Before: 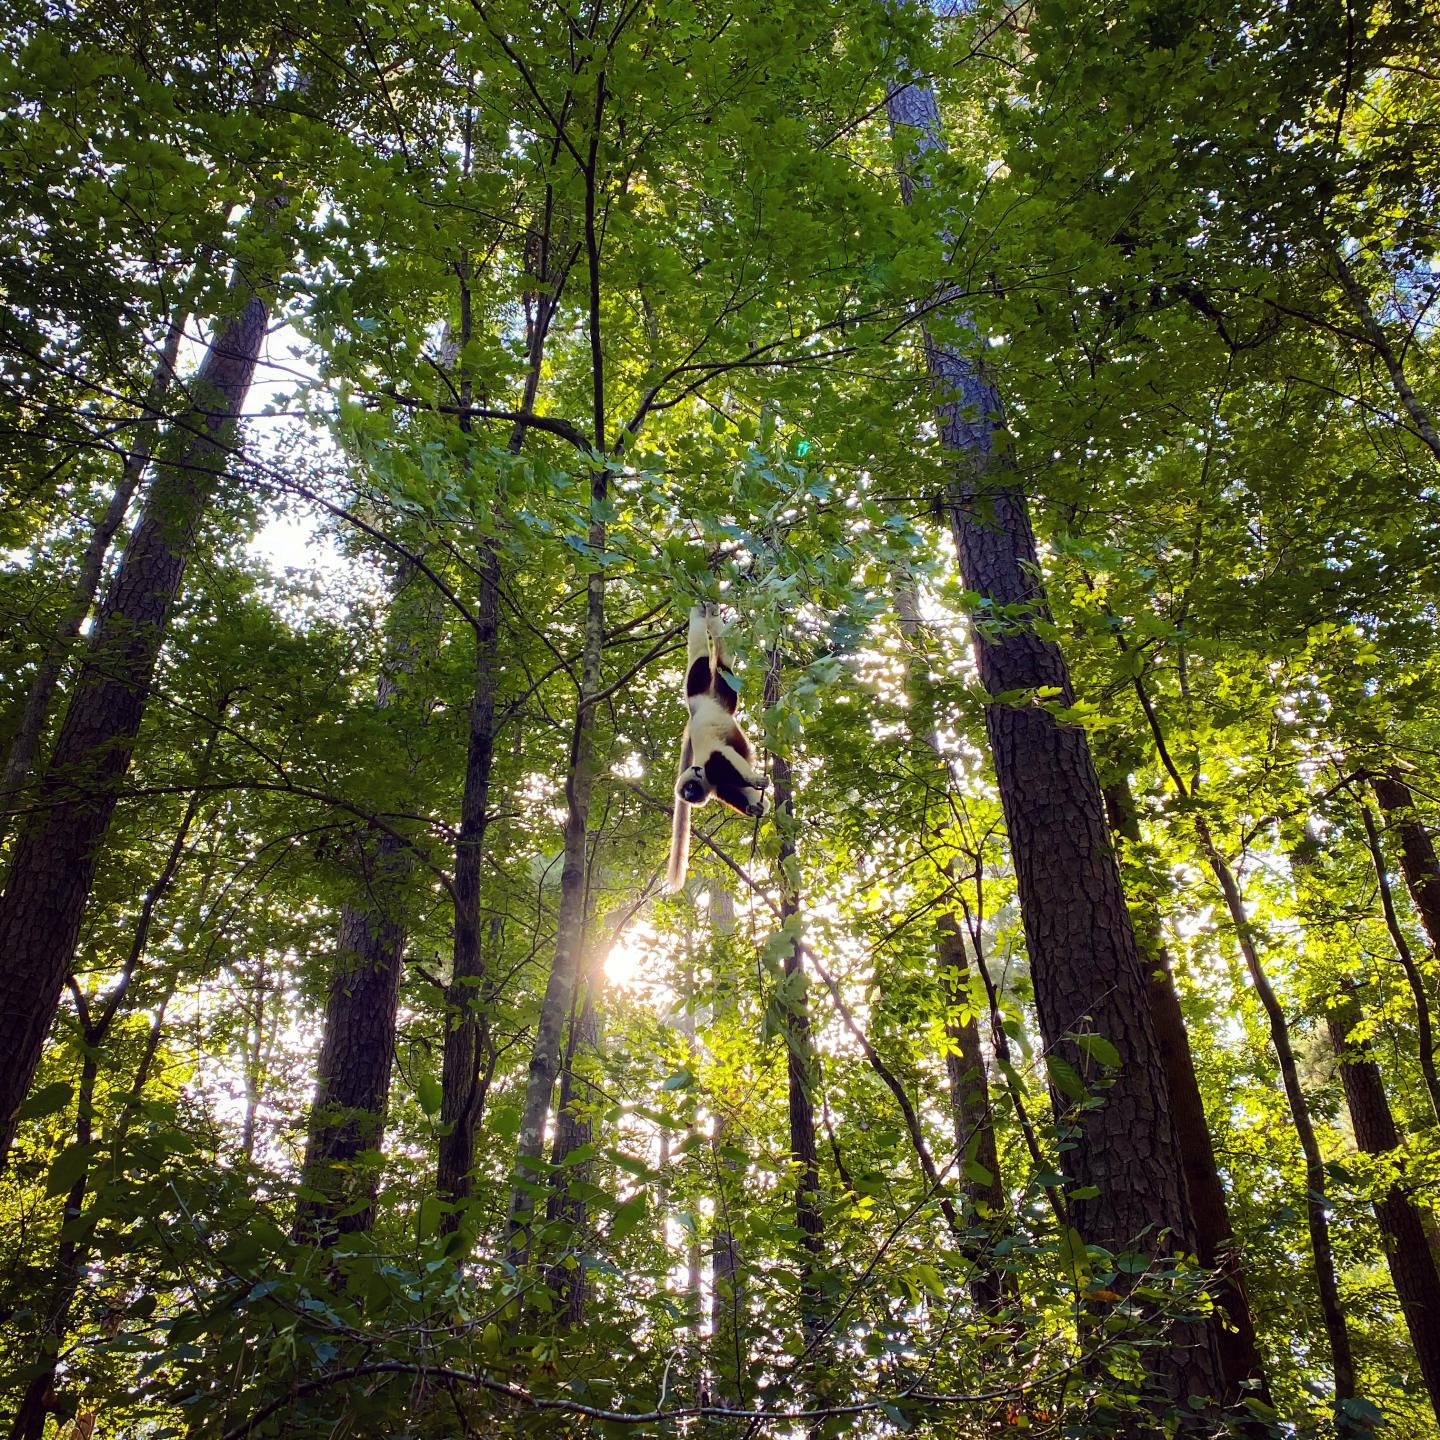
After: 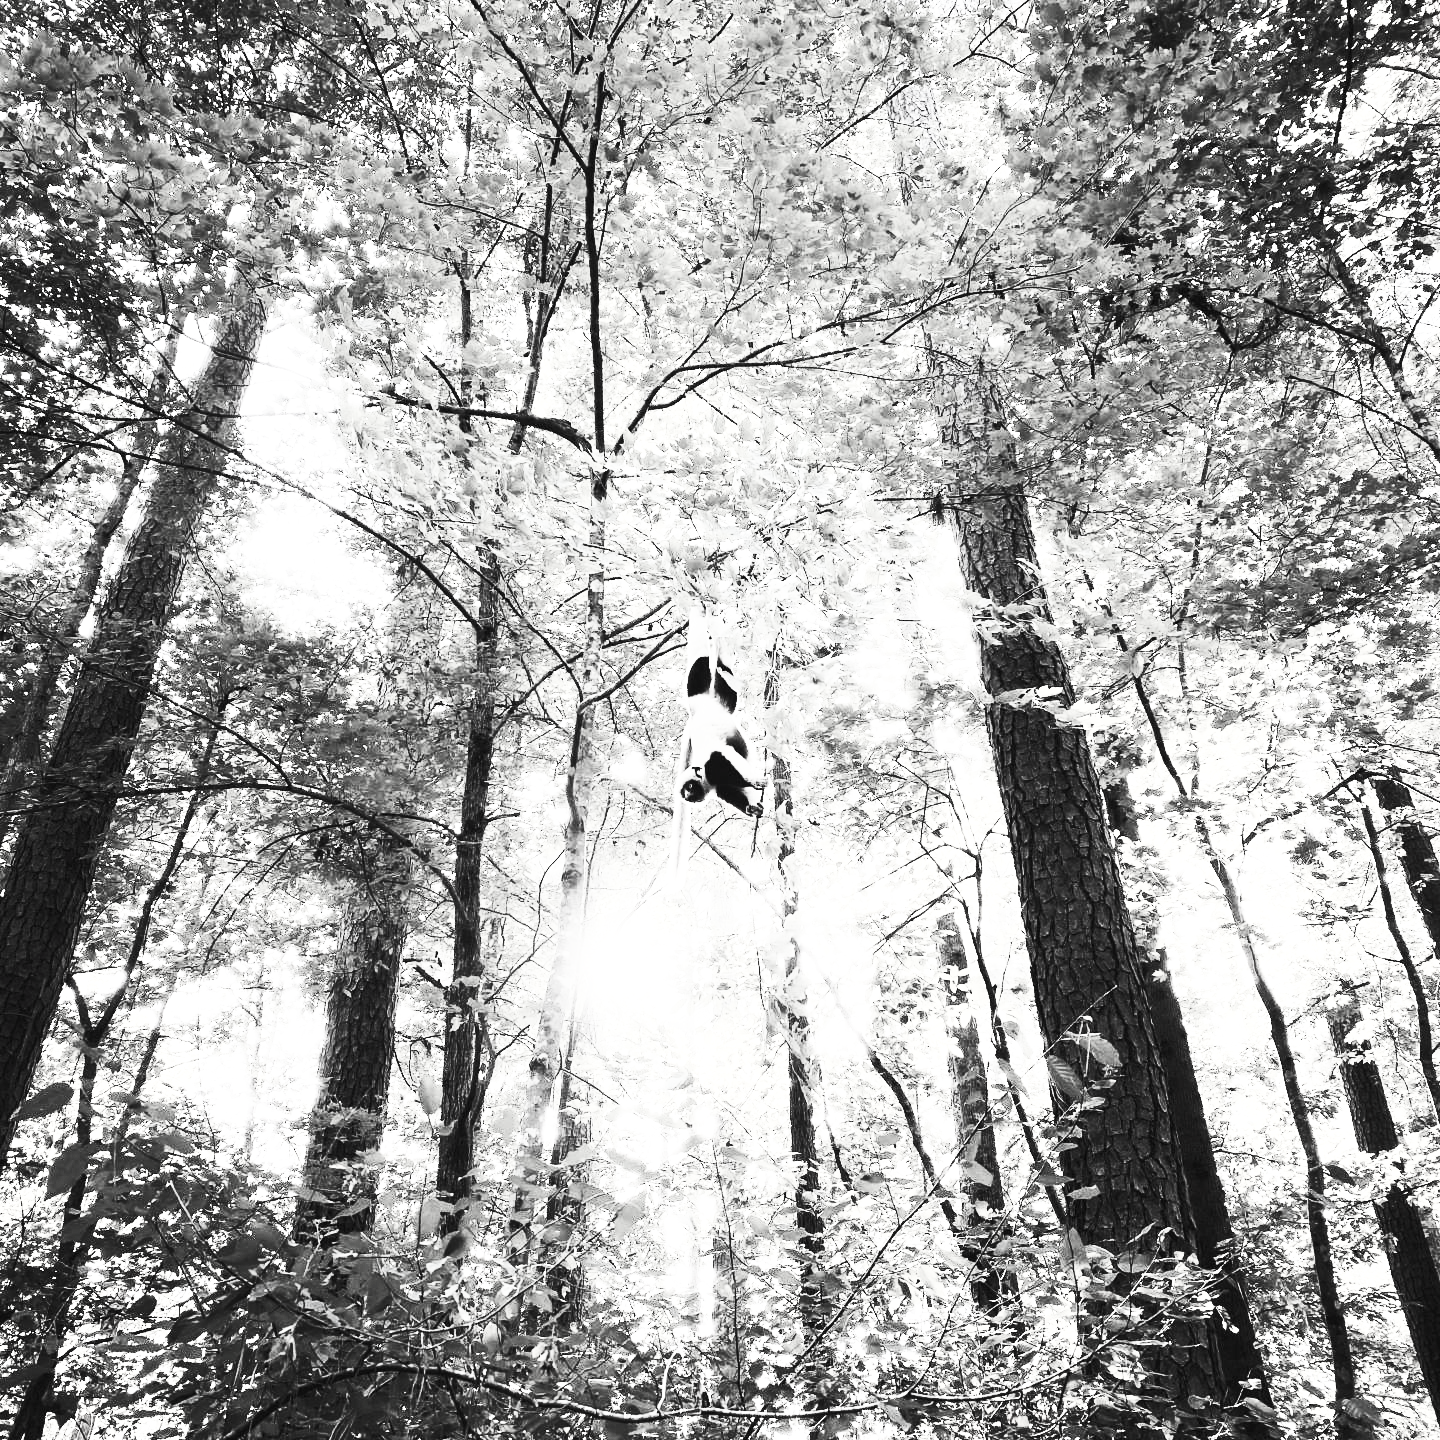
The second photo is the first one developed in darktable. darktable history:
base curve: curves: ch0 [(0, 0) (0.028, 0.03) (0.121, 0.232) (0.46, 0.748) (0.859, 0.968) (1, 1)], preserve colors none
contrast brightness saturation: contrast 0.531, brightness 0.45, saturation -0.986
exposure: exposure 0.911 EV, compensate highlight preservation false
